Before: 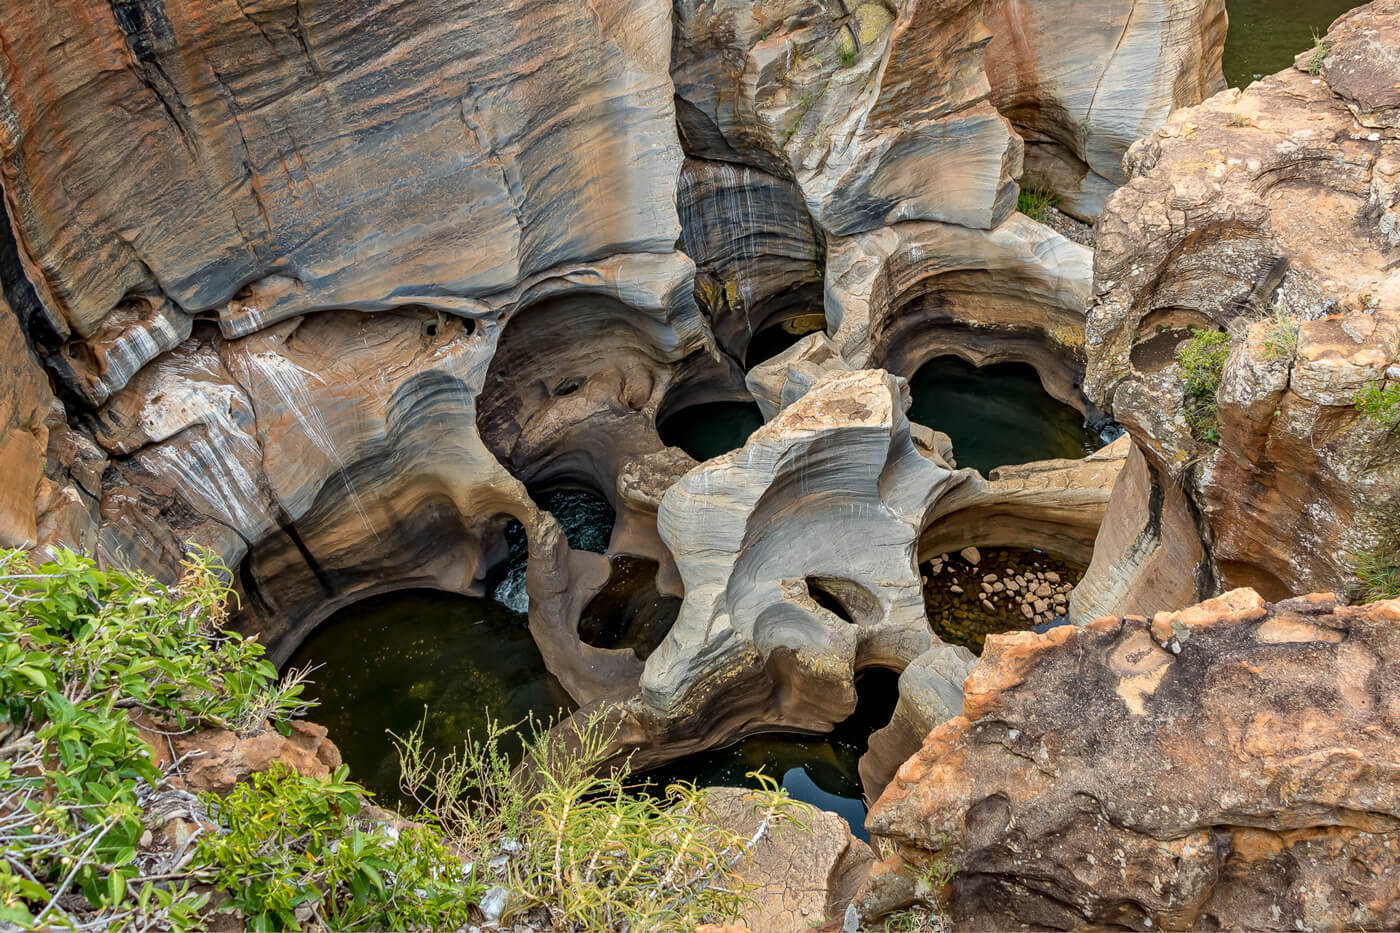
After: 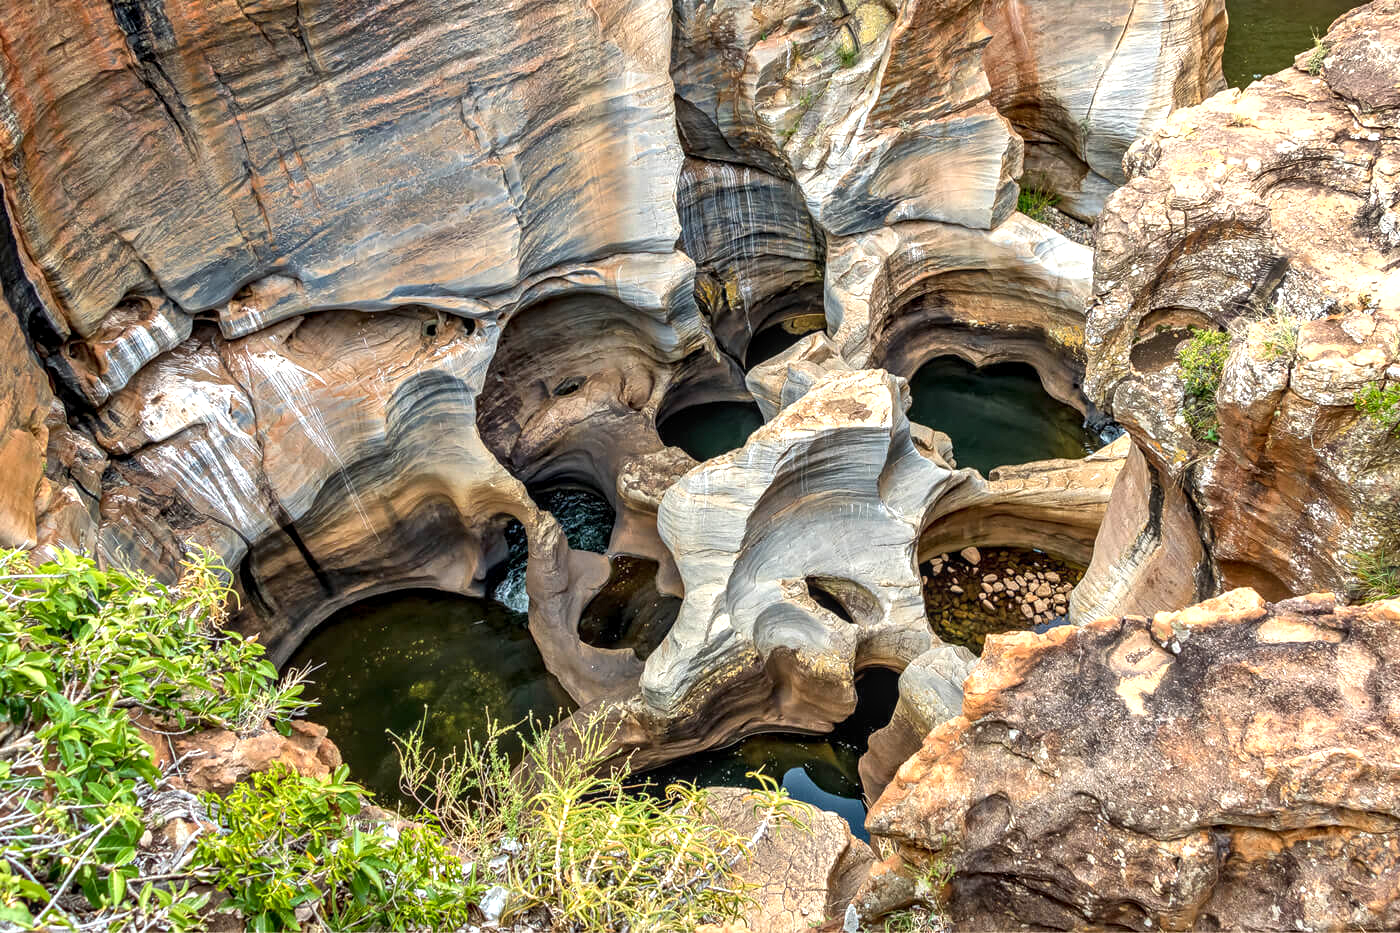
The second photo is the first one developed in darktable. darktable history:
exposure: exposure 0.74 EV, compensate highlight preservation false
local contrast: on, module defaults
shadows and highlights: highlights color adjustment 0%, soften with gaussian
